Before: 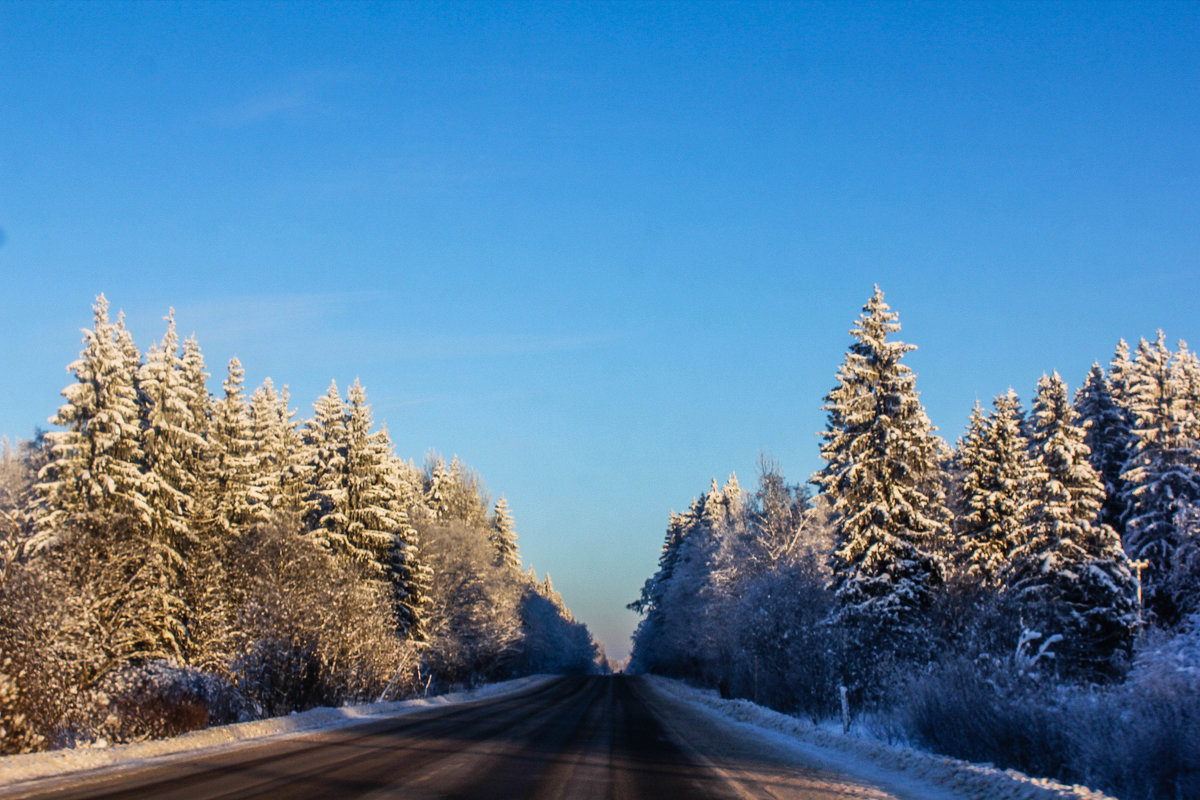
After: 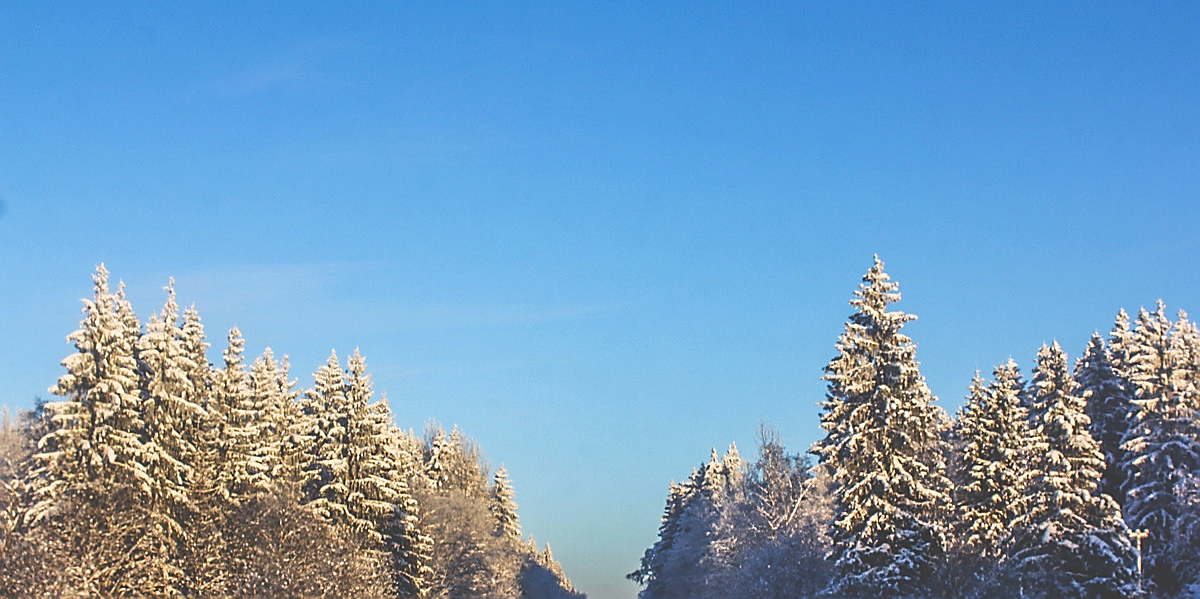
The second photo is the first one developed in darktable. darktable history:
crop: top 3.77%, bottom 21.293%
exposure: black level correction -0.039, exposure 0.061 EV, compensate highlight preservation false
sharpen: radius 1.391, amount 1.241, threshold 0.836
